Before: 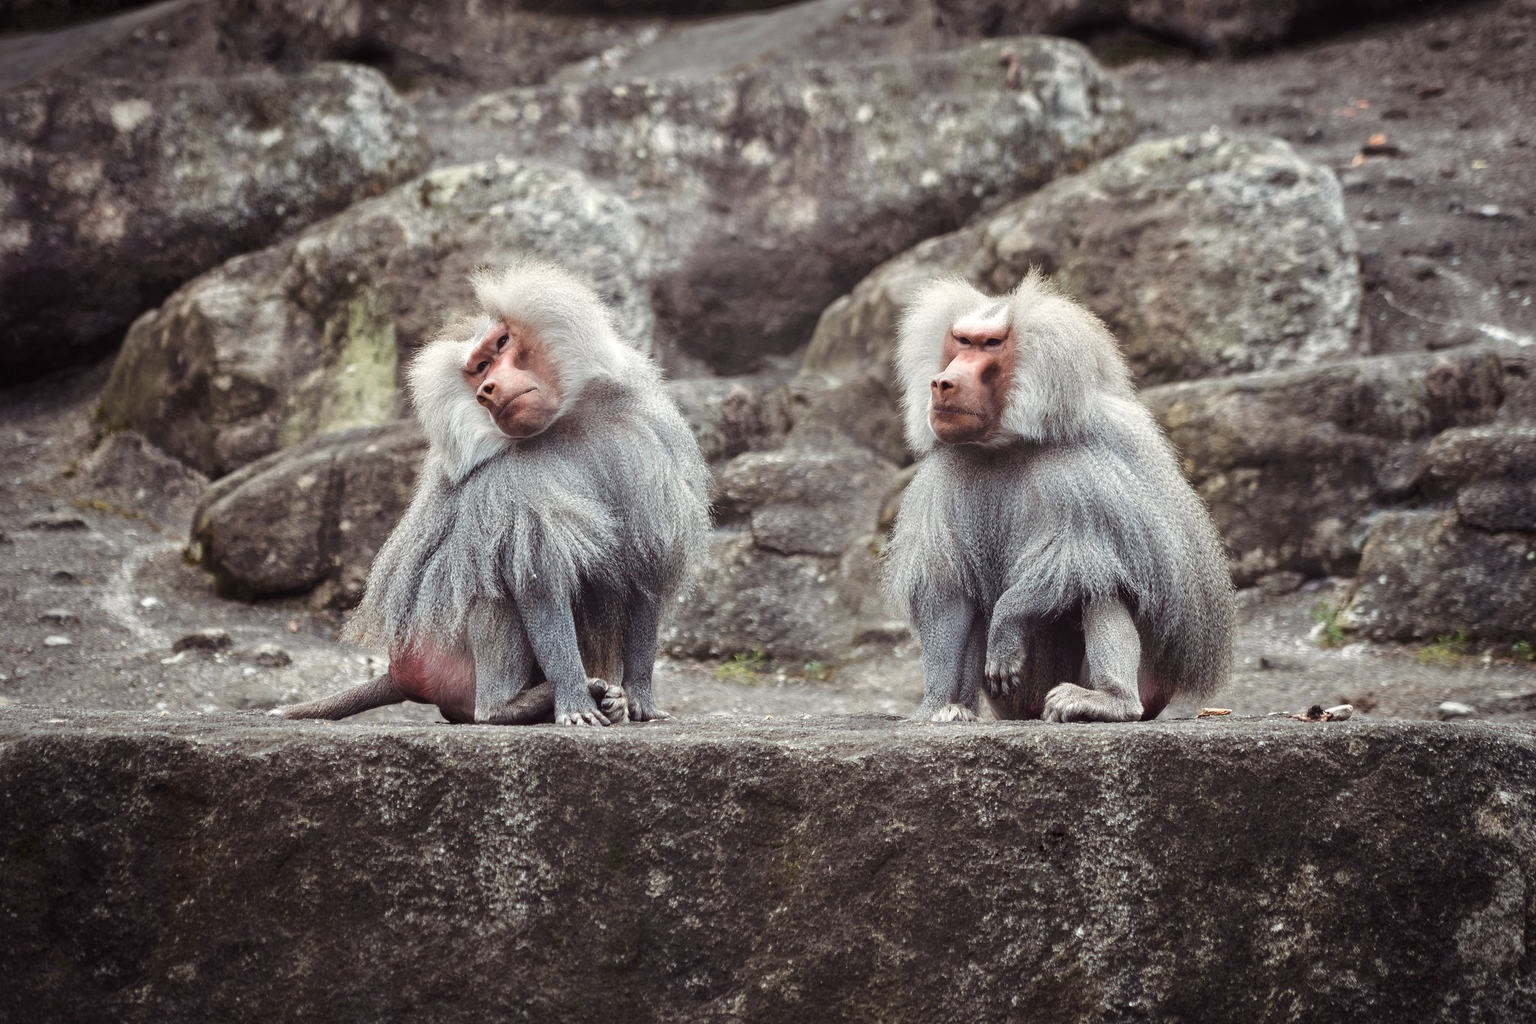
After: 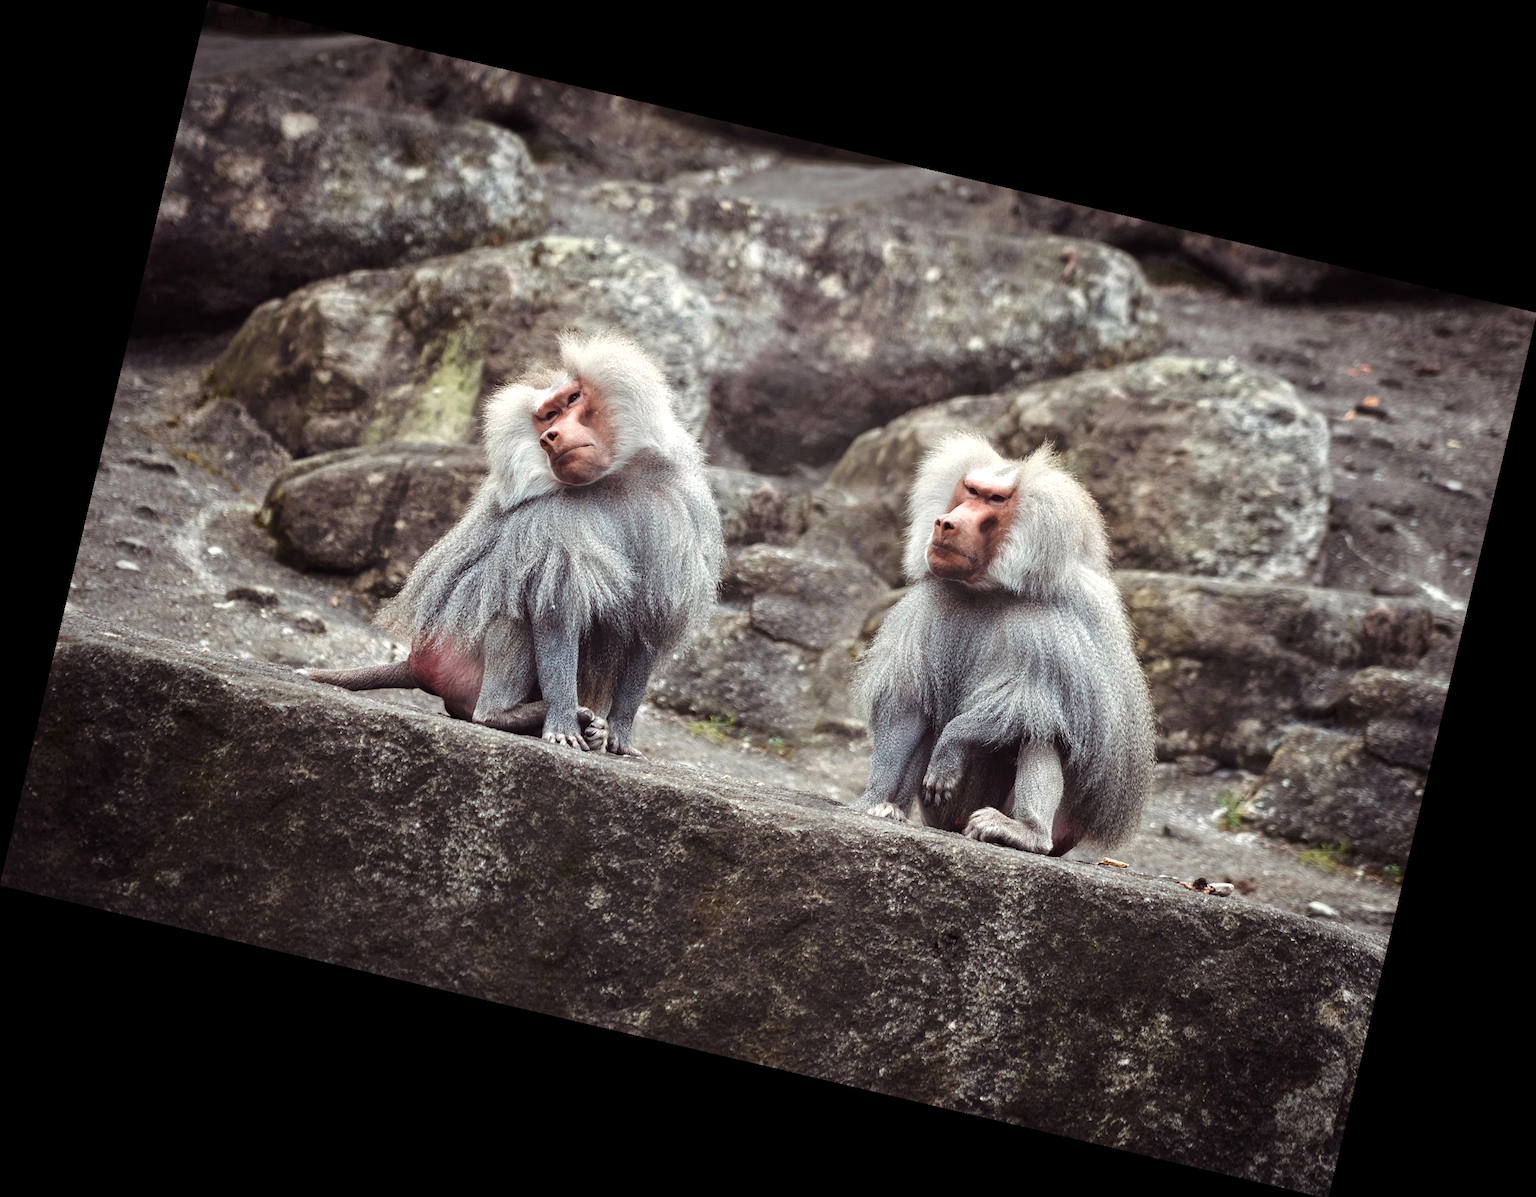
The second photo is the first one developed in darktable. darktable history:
color balance: contrast 8.5%, output saturation 105%
rotate and perspective: rotation 13.27°, automatic cropping off
